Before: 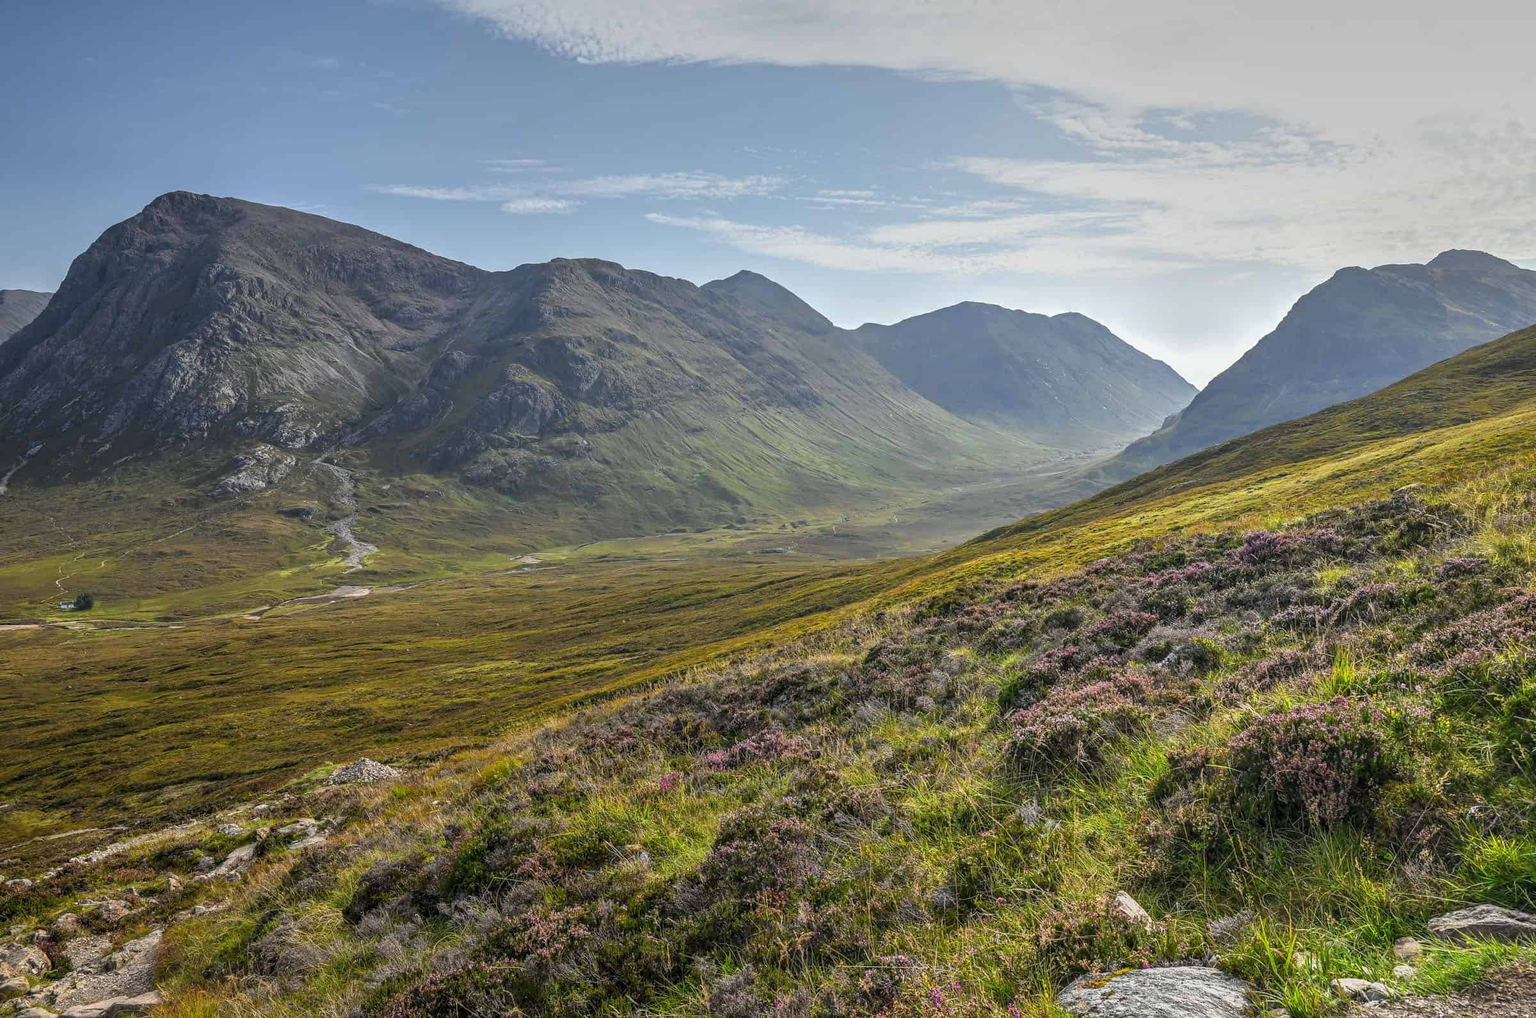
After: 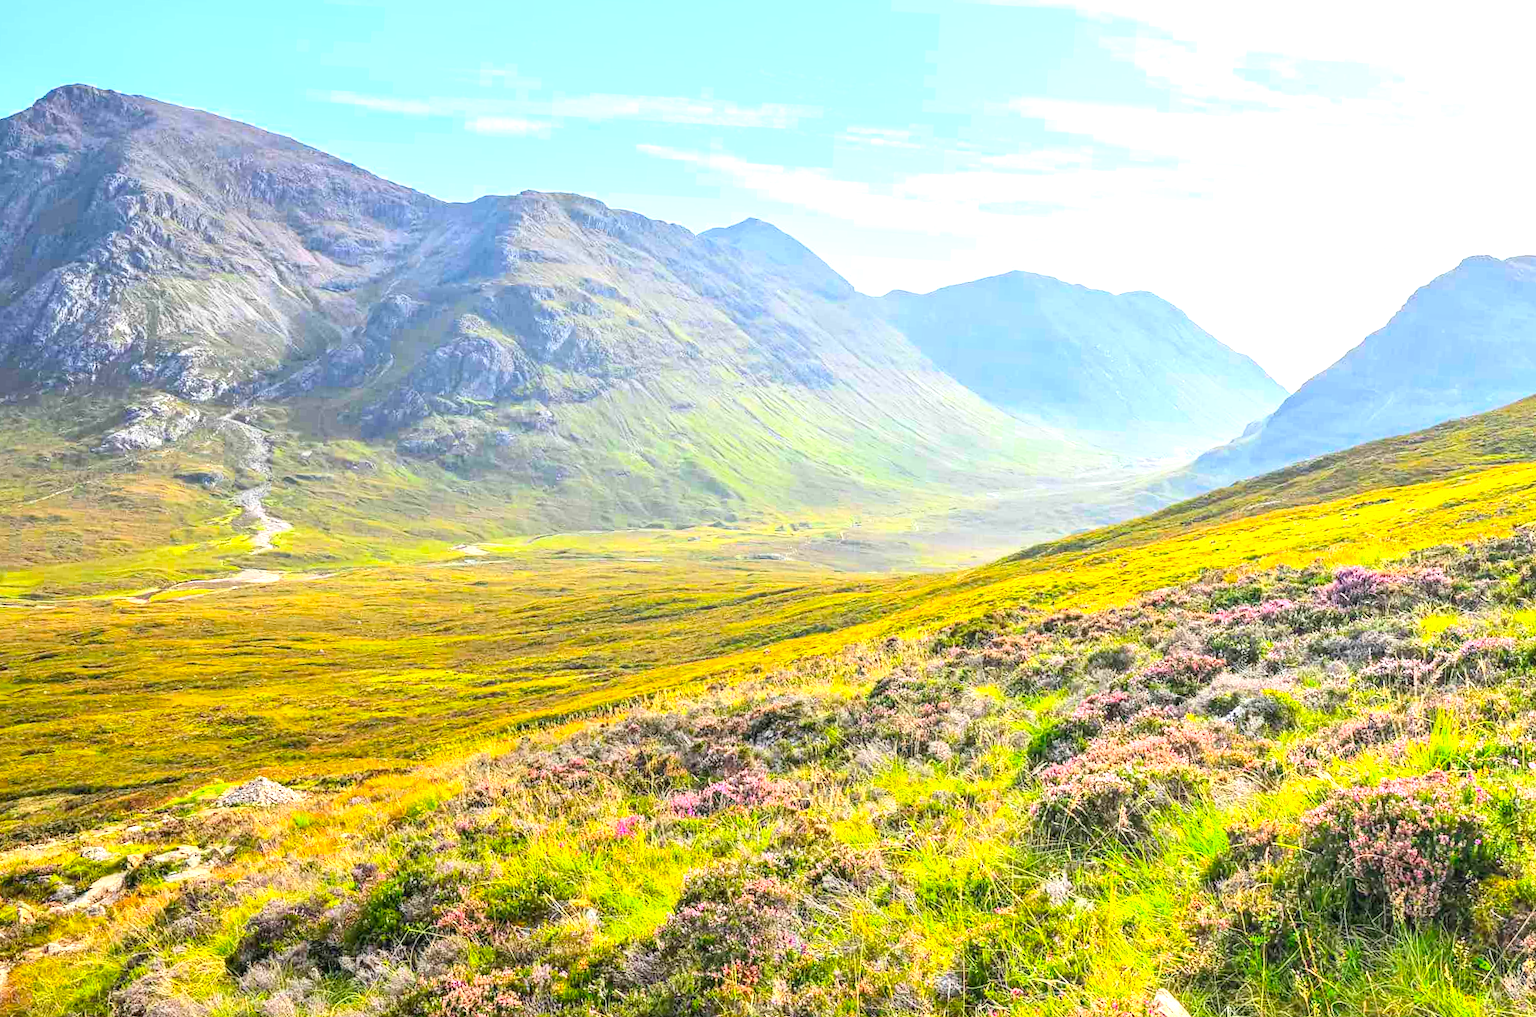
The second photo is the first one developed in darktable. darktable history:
exposure: black level correction 0, exposure 1.45 EV, compensate exposure bias true, compensate highlight preservation false
contrast brightness saturation: contrast 0.2, brightness 0.2, saturation 0.8
crop and rotate: angle -3.27°, left 5.211%, top 5.211%, right 4.607%, bottom 4.607%
